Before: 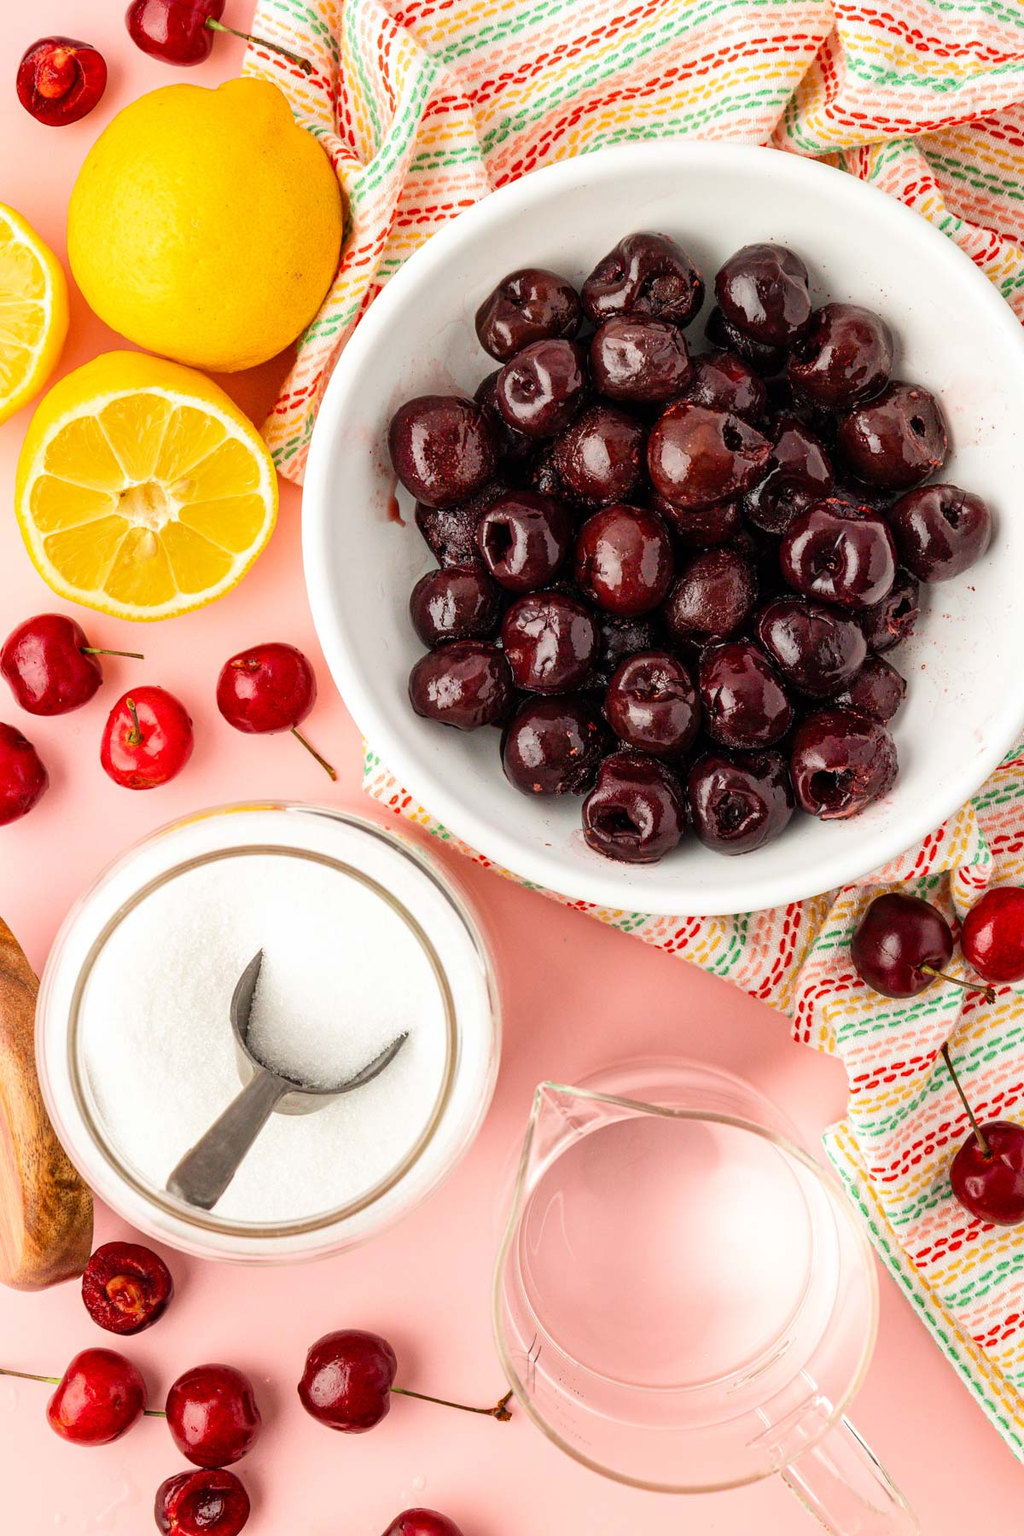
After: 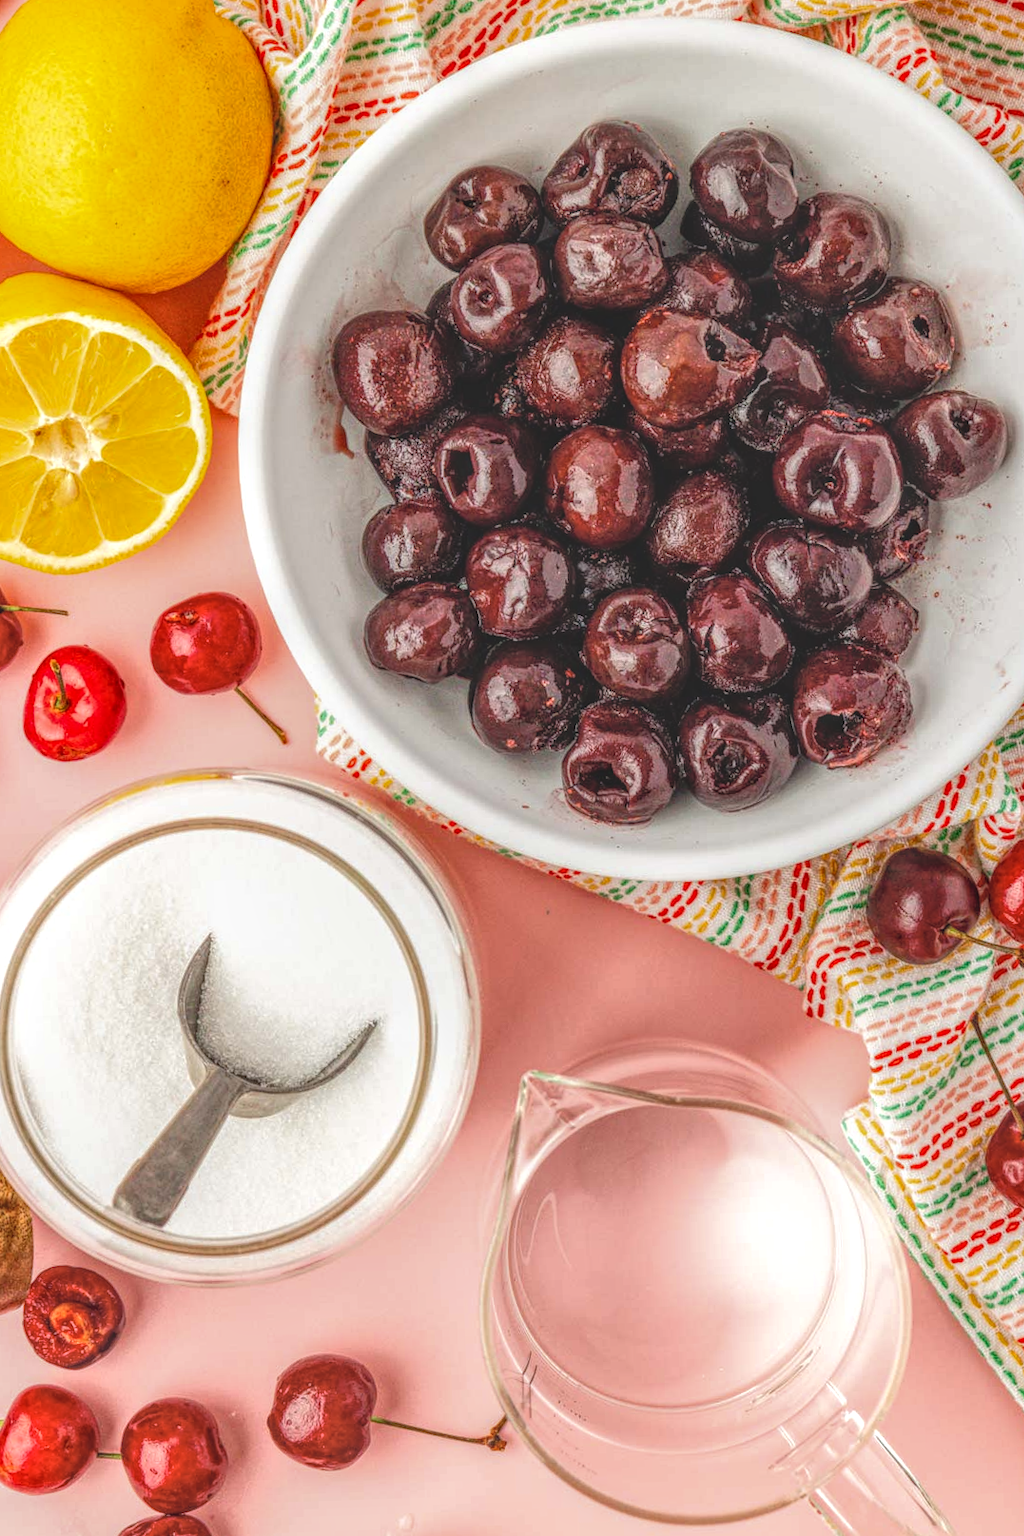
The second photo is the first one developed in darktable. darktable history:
crop and rotate: angle 1.96°, left 5.673%, top 5.673%
local contrast: highlights 20%, shadows 30%, detail 200%, midtone range 0.2
